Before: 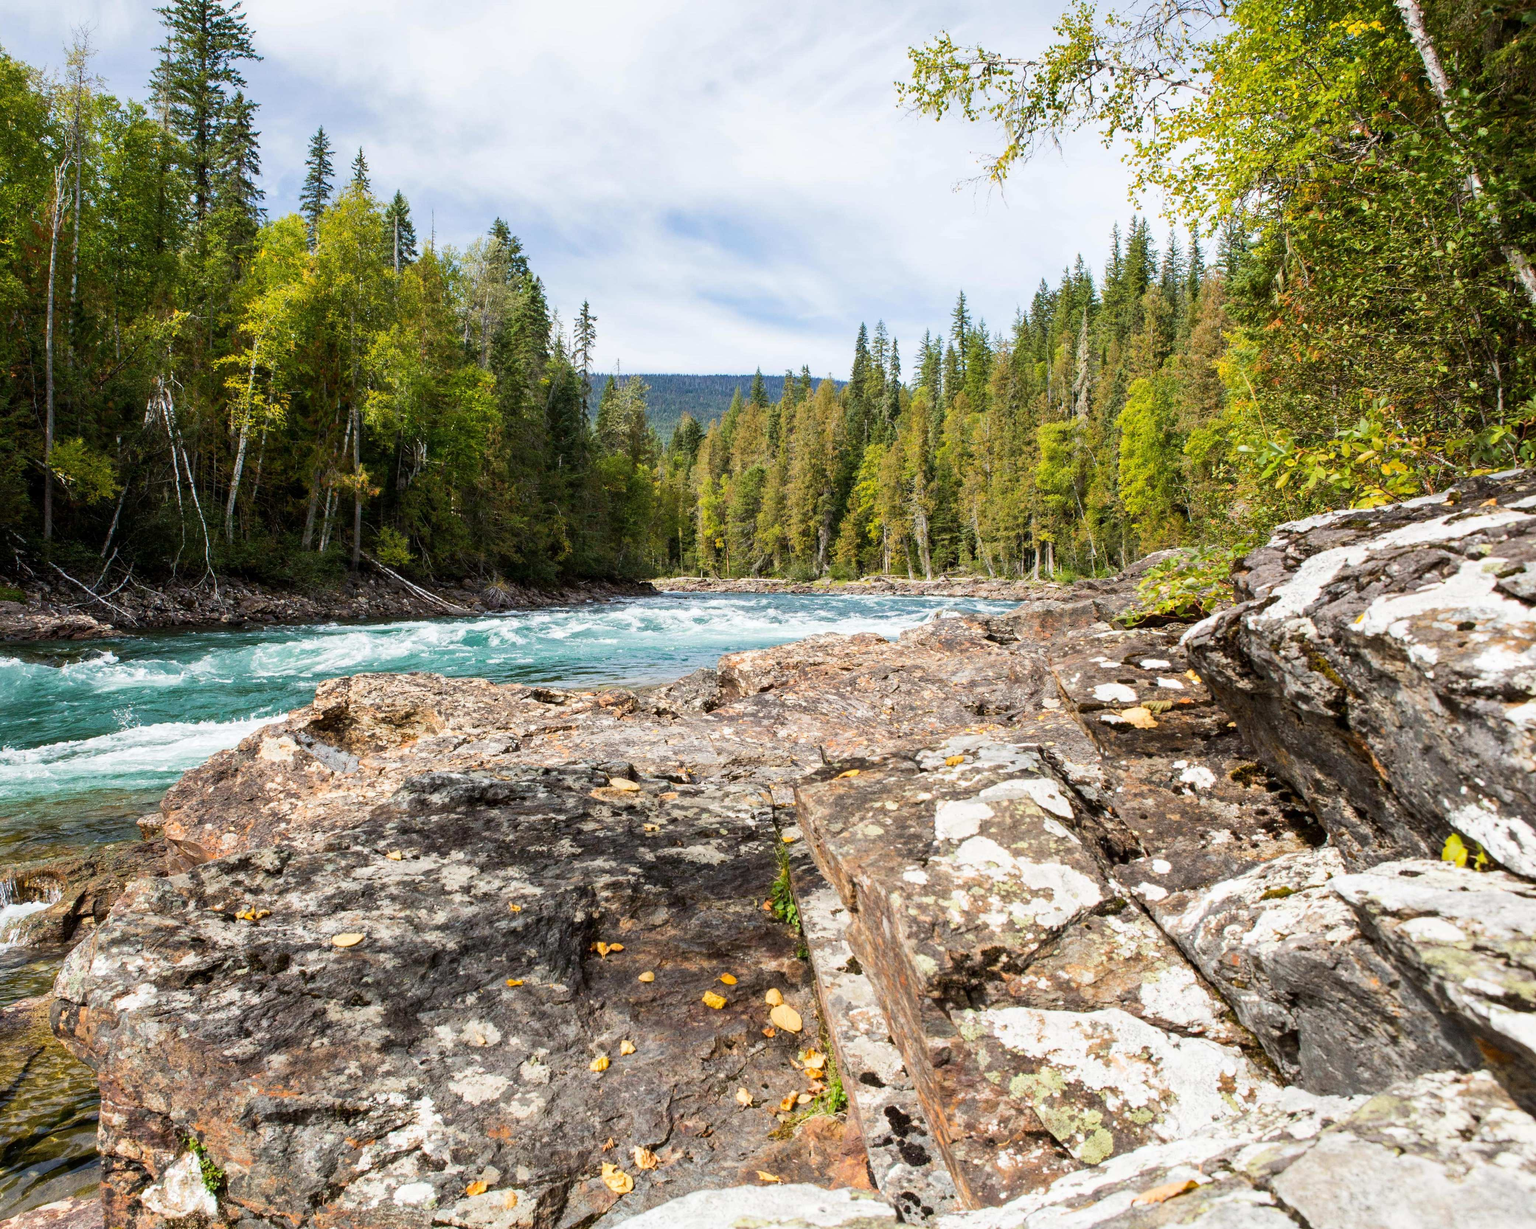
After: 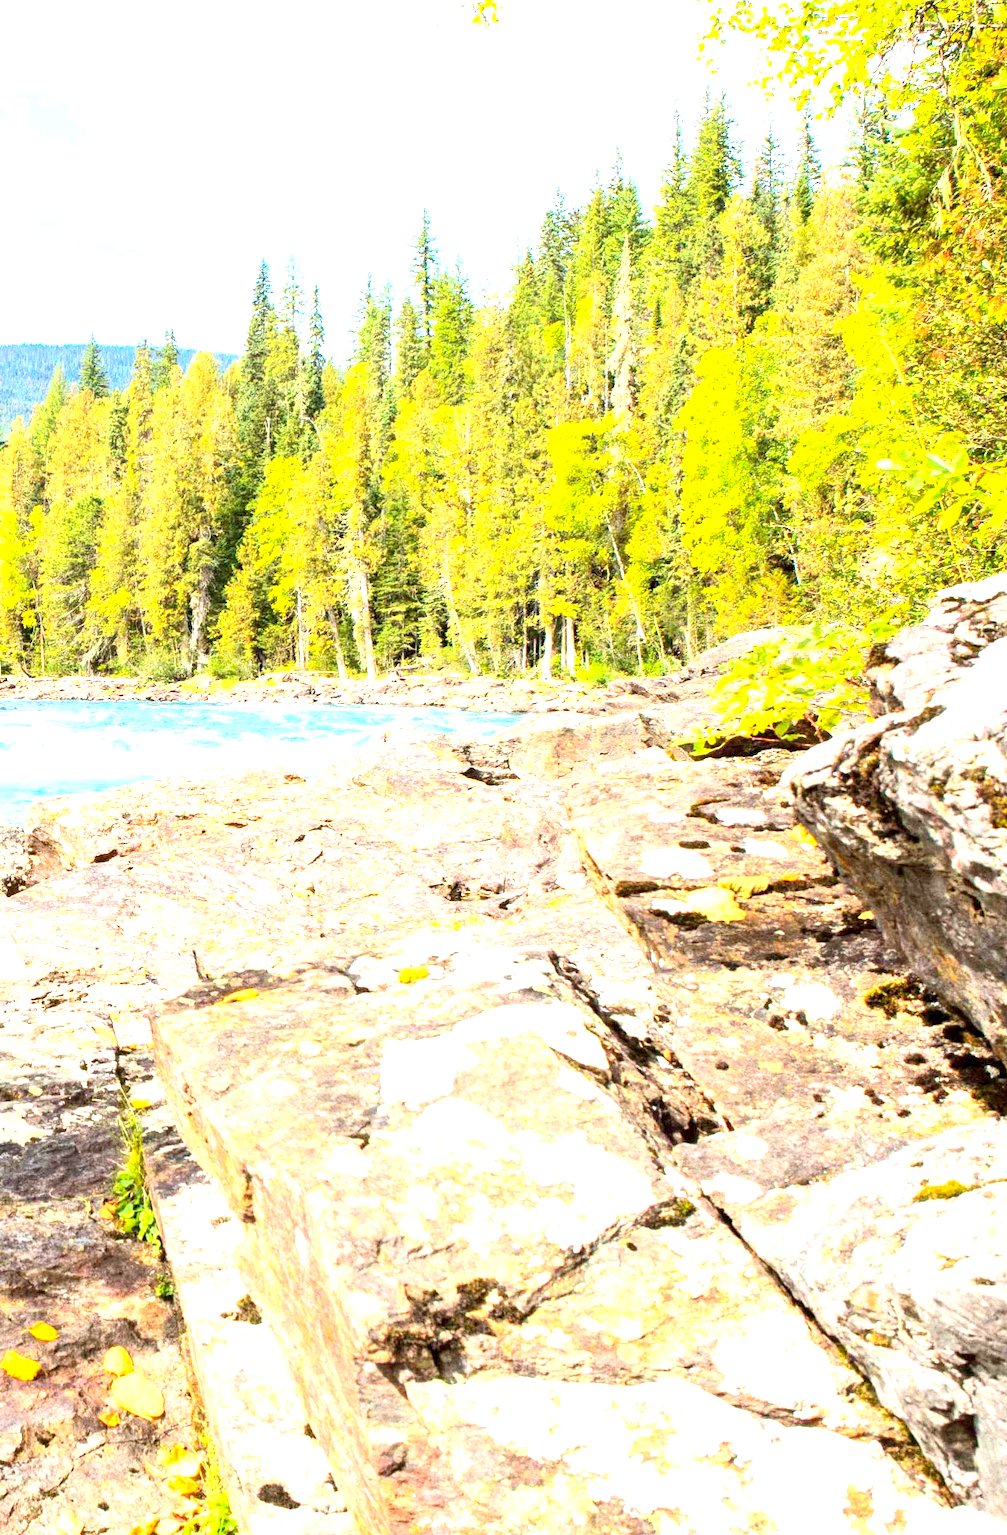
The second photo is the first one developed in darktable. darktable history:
contrast brightness saturation: contrast 0.2, brightness 0.16, saturation 0.22
crop: left 45.721%, top 13.393%, right 14.118%, bottom 10.01%
exposure: black level correction 0.001, exposure 1.84 EV, compensate highlight preservation false
